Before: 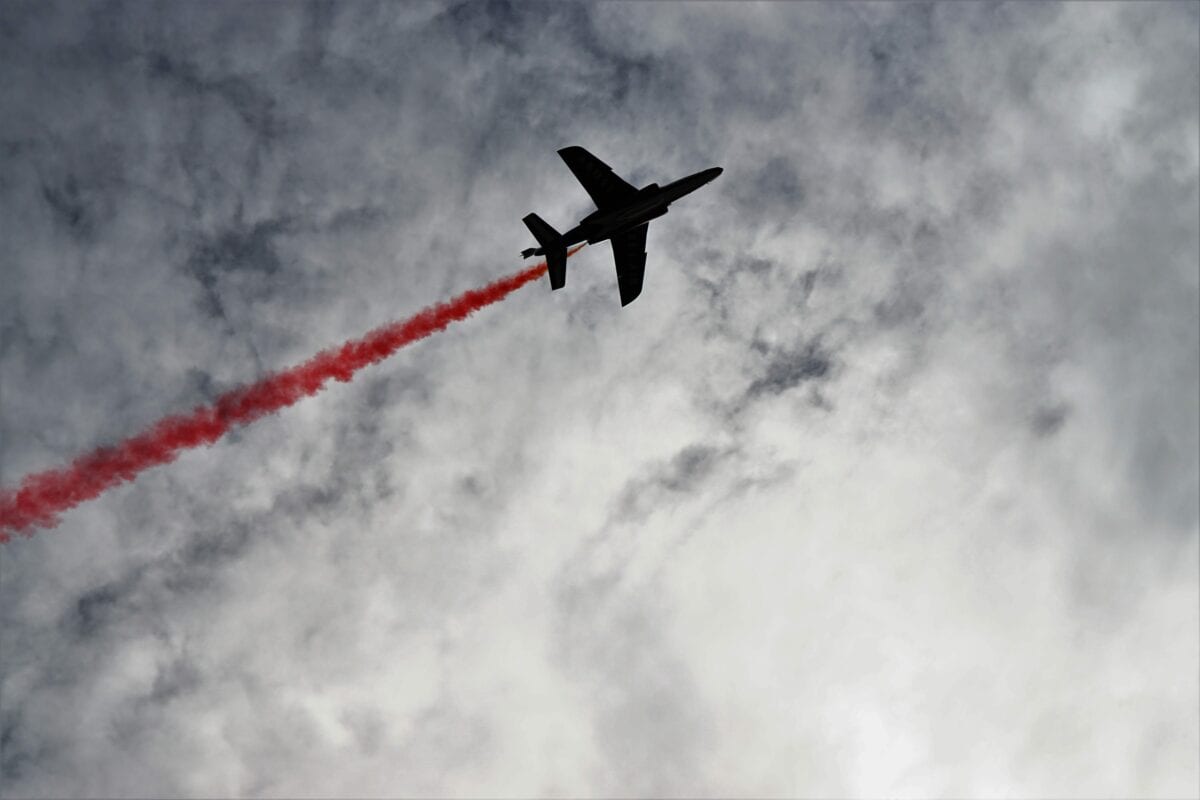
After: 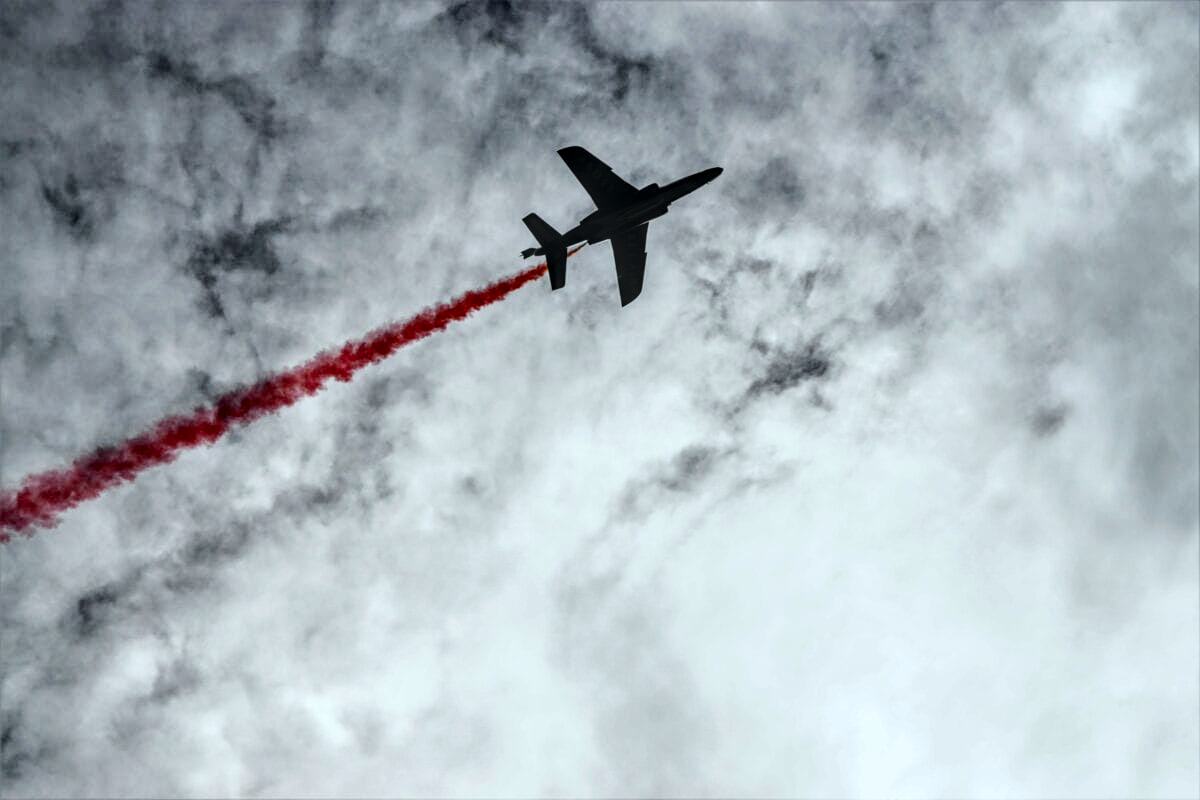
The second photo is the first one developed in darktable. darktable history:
white balance: red 0.924, blue 1.095
tone curve: curves: ch0 [(0, 0.026) (0.104, 0.1) (0.233, 0.262) (0.398, 0.507) (0.498, 0.621) (0.65, 0.757) (0.835, 0.883) (1, 0.961)]; ch1 [(0, 0) (0.346, 0.307) (0.408, 0.369) (0.453, 0.457) (0.482, 0.476) (0.502, 0.498) (0.521, 0.507) (0.553, 0.554) (0.638, 0.646) (0.693, 0.727) (1, 1)]; ch2 [(0, 0) (0.366, 0.337) (0.434, 0.46) (0.485, 0.494) (0.5, 0.494) (0.511, 0.508) (0.537, 0.55) (0.579, 0.599) (0.663, 0.67) (1, 1)], color space Lab, independent channels, preserve colors none
local contrast: highlights 0%, shadows 0%, detail 182%
tone equalizer: on, module defaults
